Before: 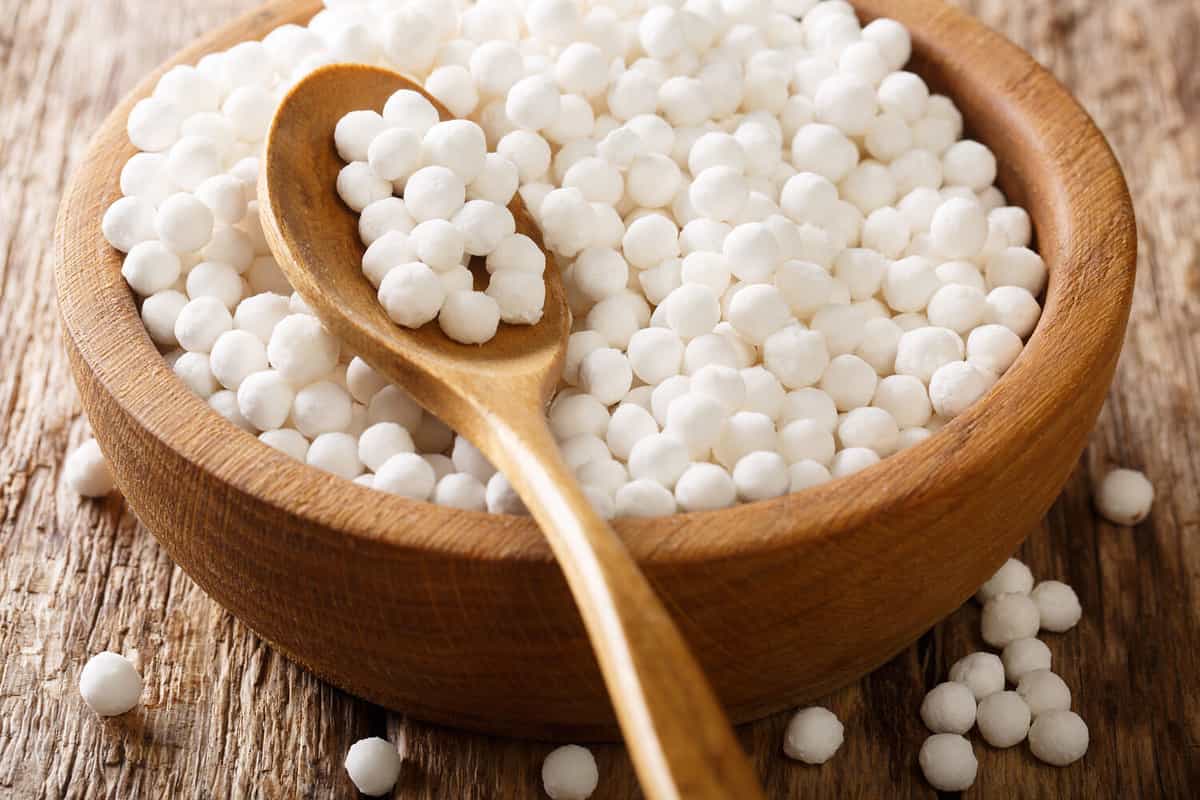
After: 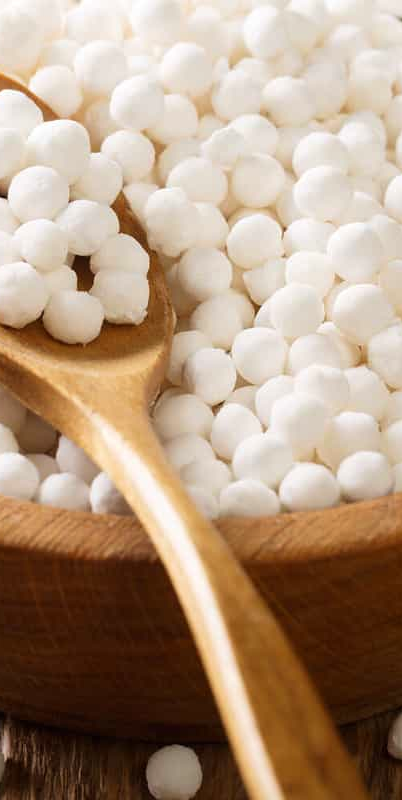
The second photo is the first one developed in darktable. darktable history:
crop: left 33.018%, right 33.456%
velvia: strength 15.45%
